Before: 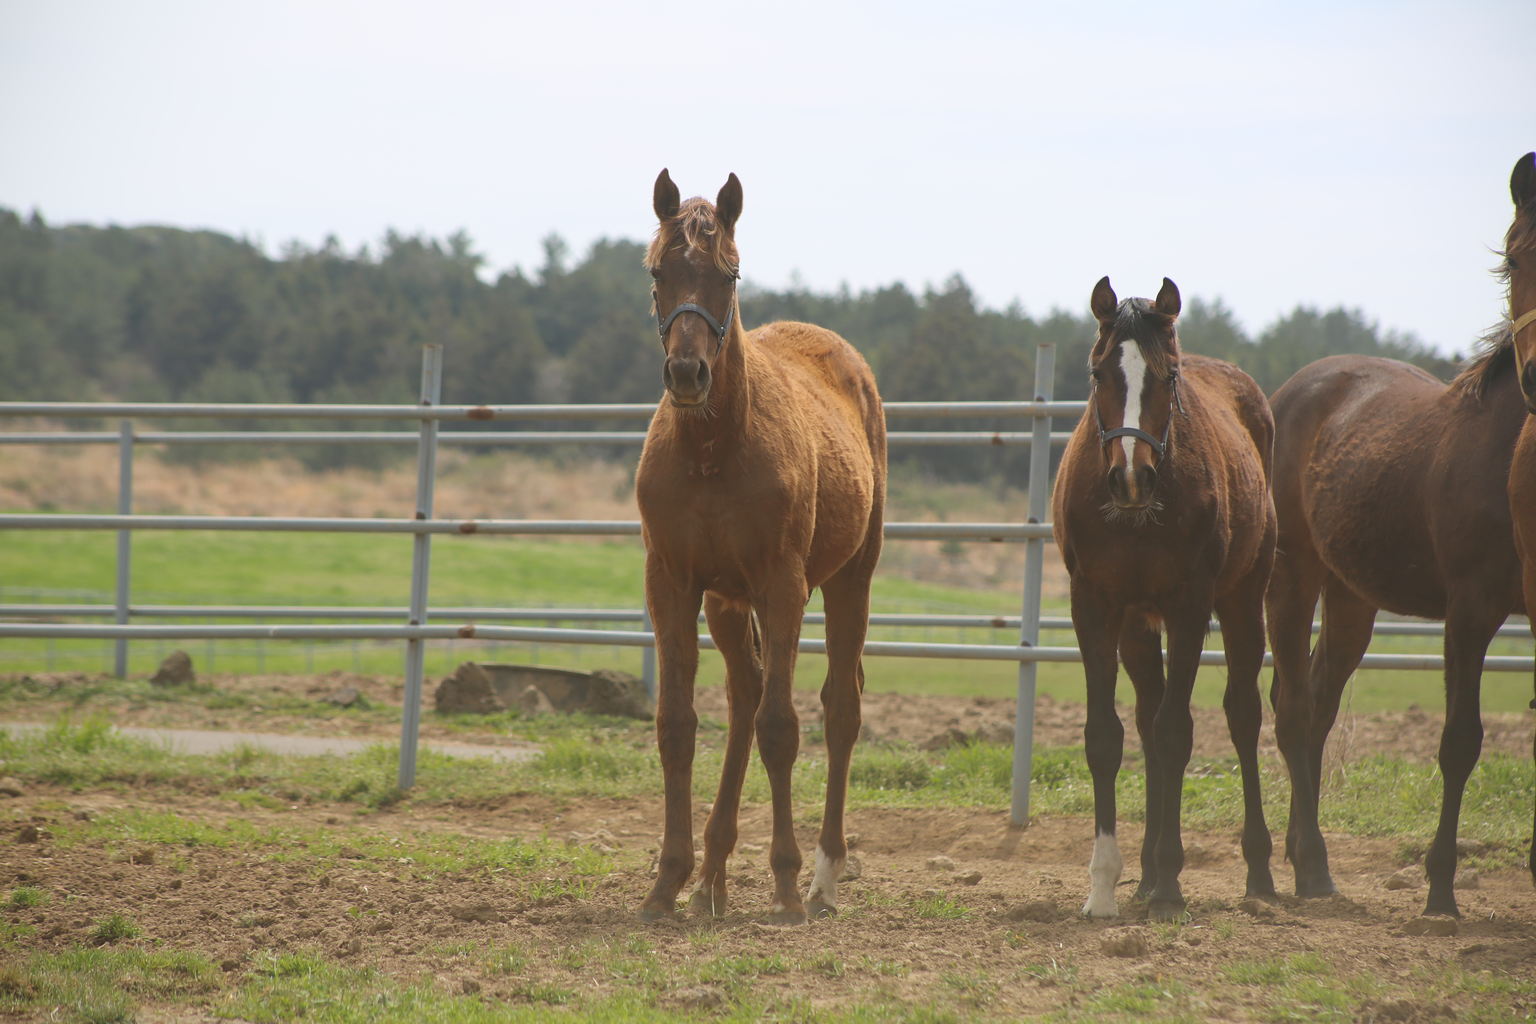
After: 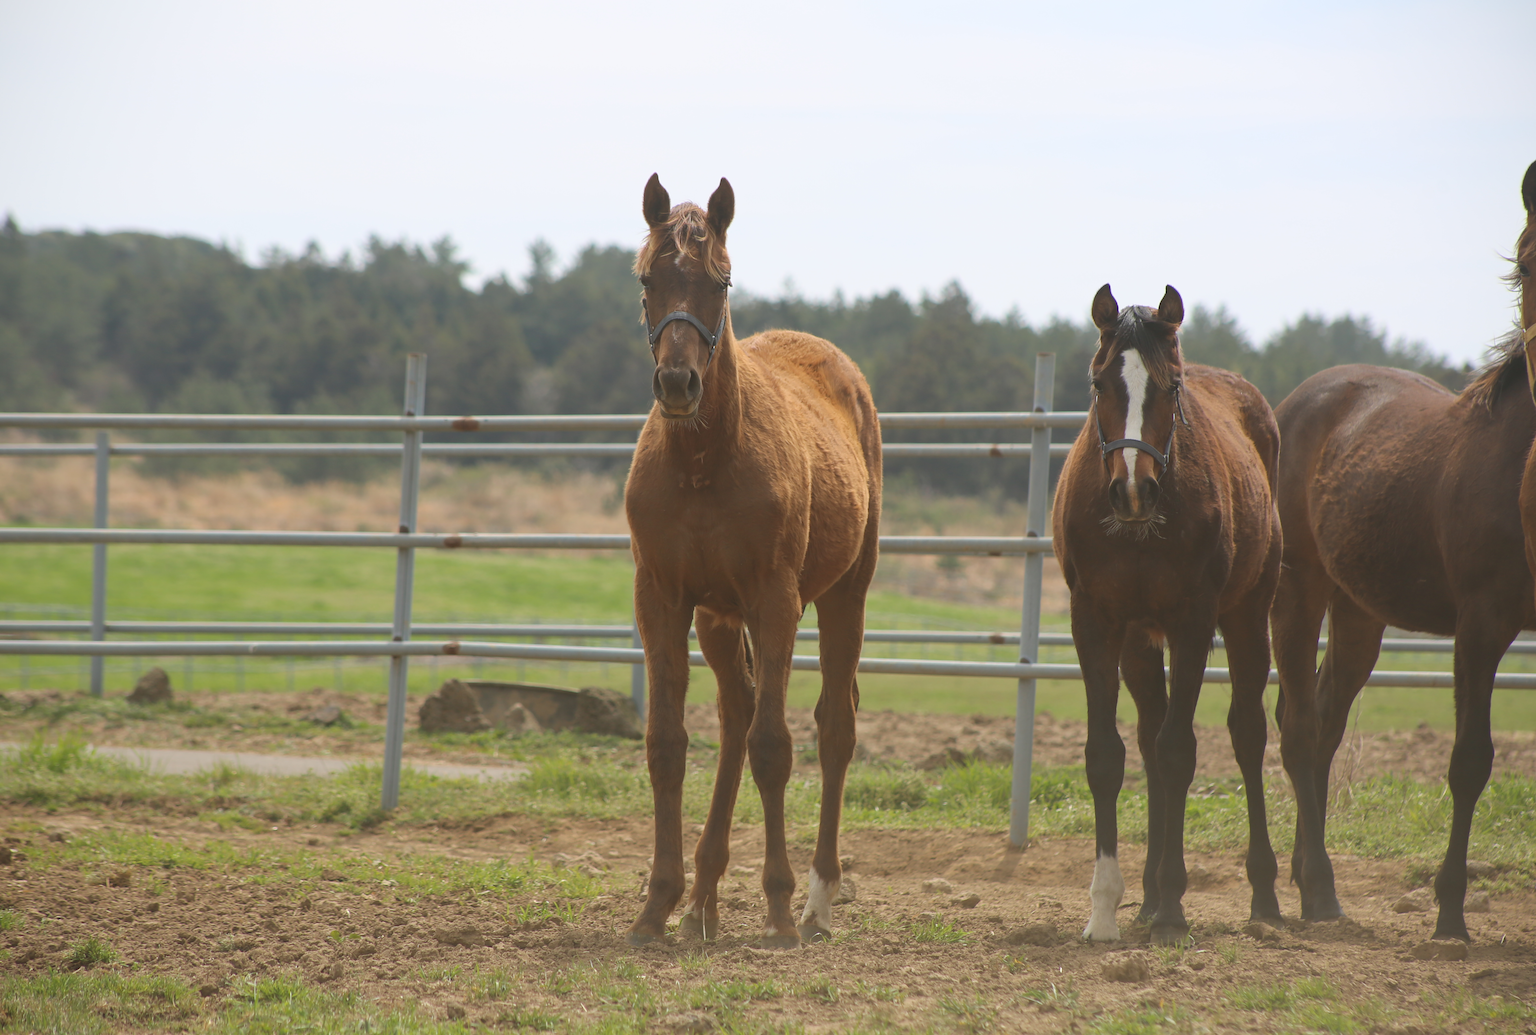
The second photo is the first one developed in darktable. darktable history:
crop and rotate: left 1.76%, right 0.723%, bottom 1.387%
